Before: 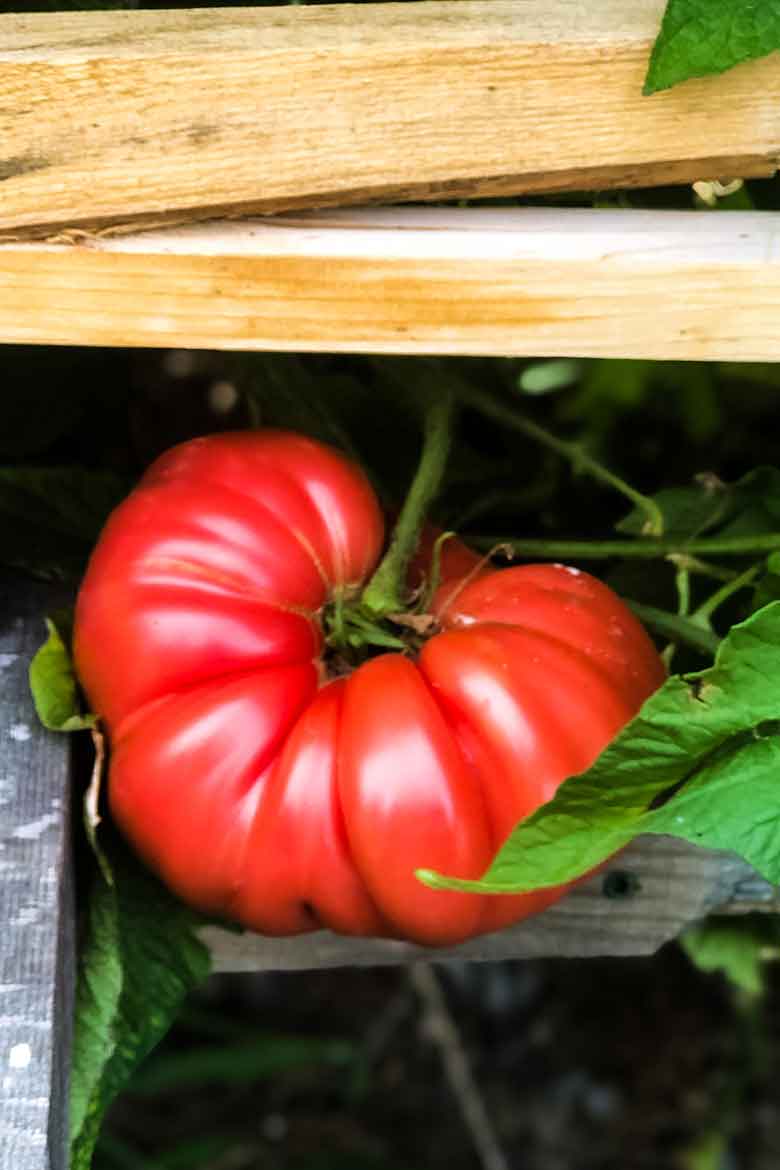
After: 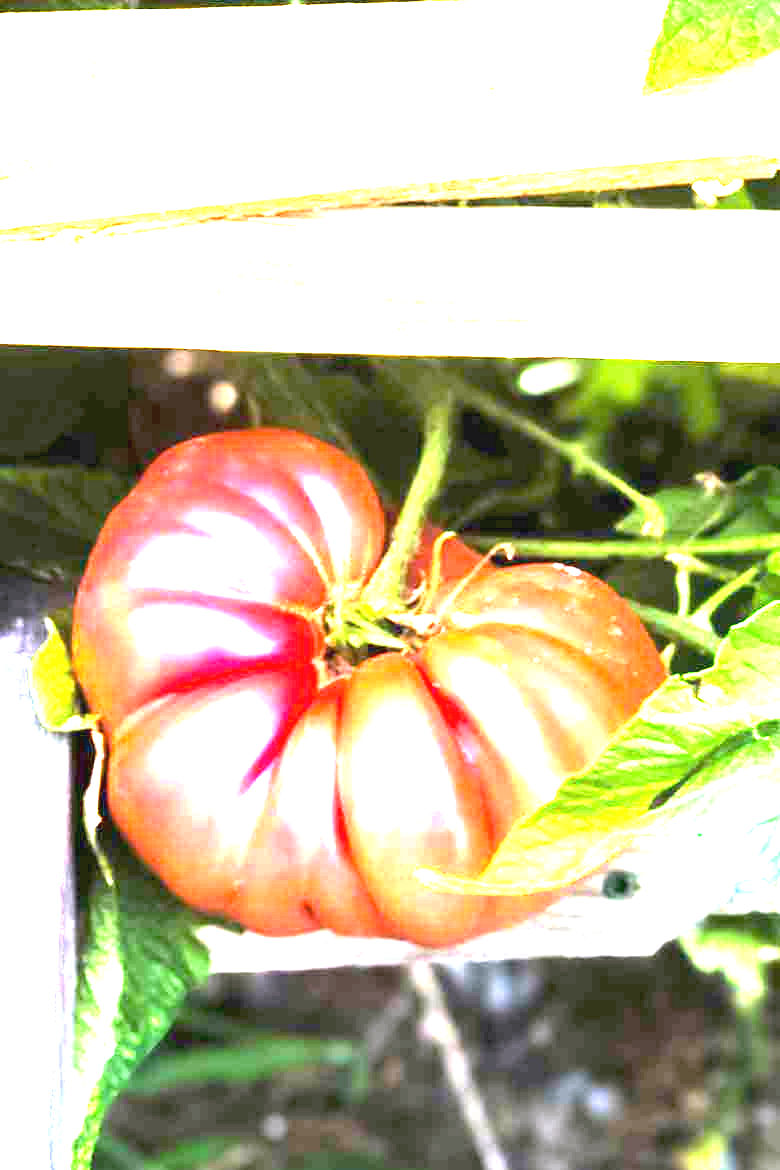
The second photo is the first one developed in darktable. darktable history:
white balance: red 1.042, blue 1.17
exposure: black level correction 0, exposure 4 EV, compensate exposure bias true, compensate highlight preservation false
